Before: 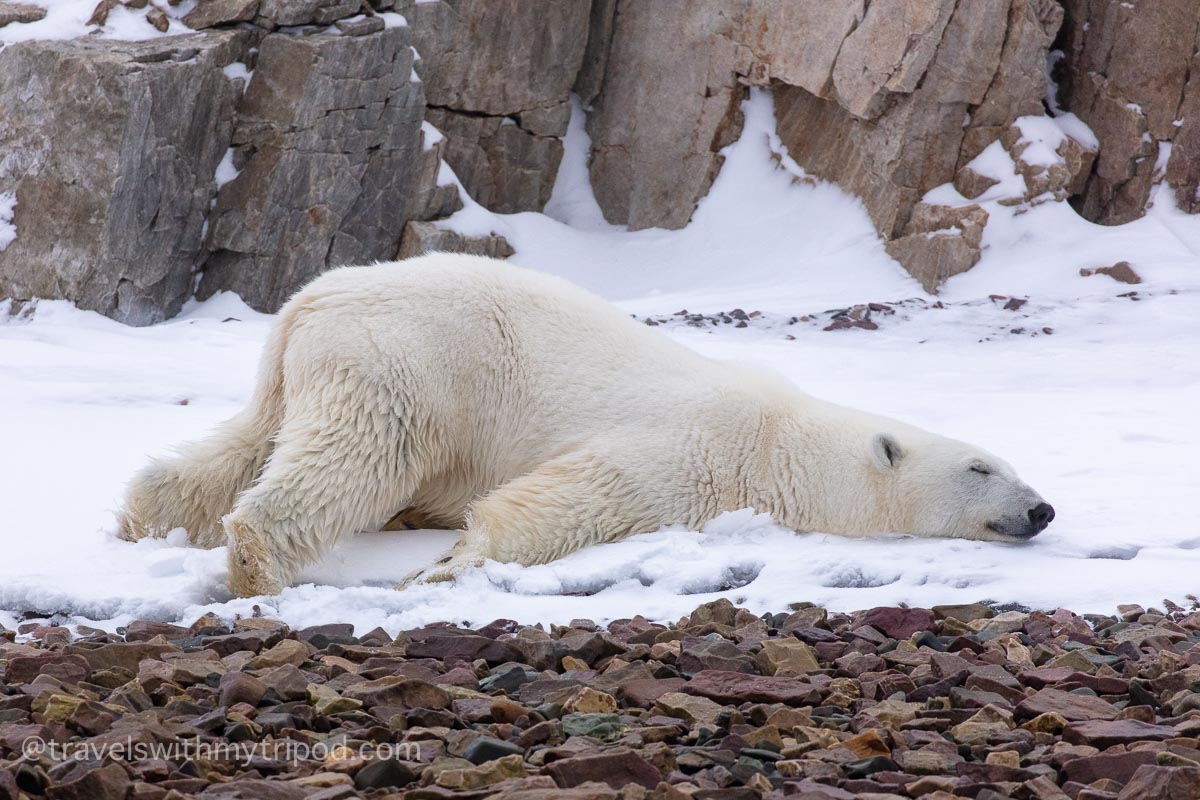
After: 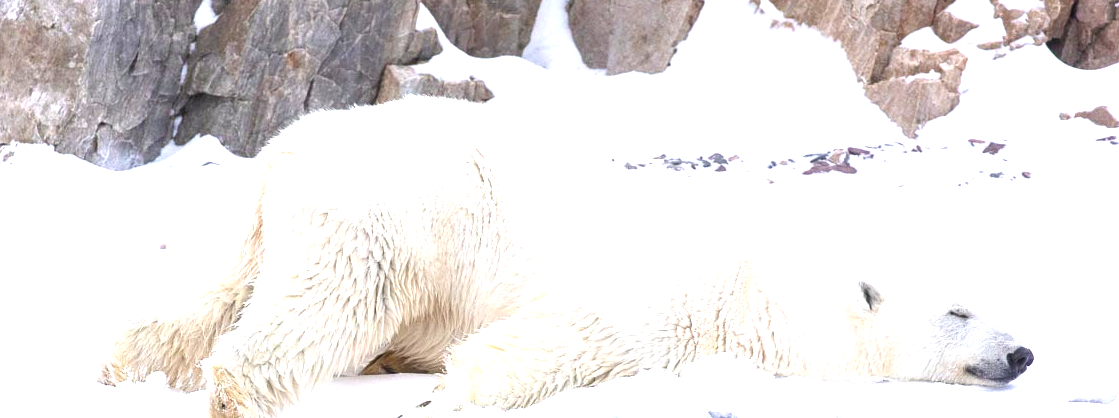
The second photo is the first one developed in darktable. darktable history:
crop: left 1.805%, top 19.516%, right 4.873%, bottom 28.198%
exposure: black level correction 0, exposure 1.445 EV, compensate exposure bias true, compensate highlight preservation false
